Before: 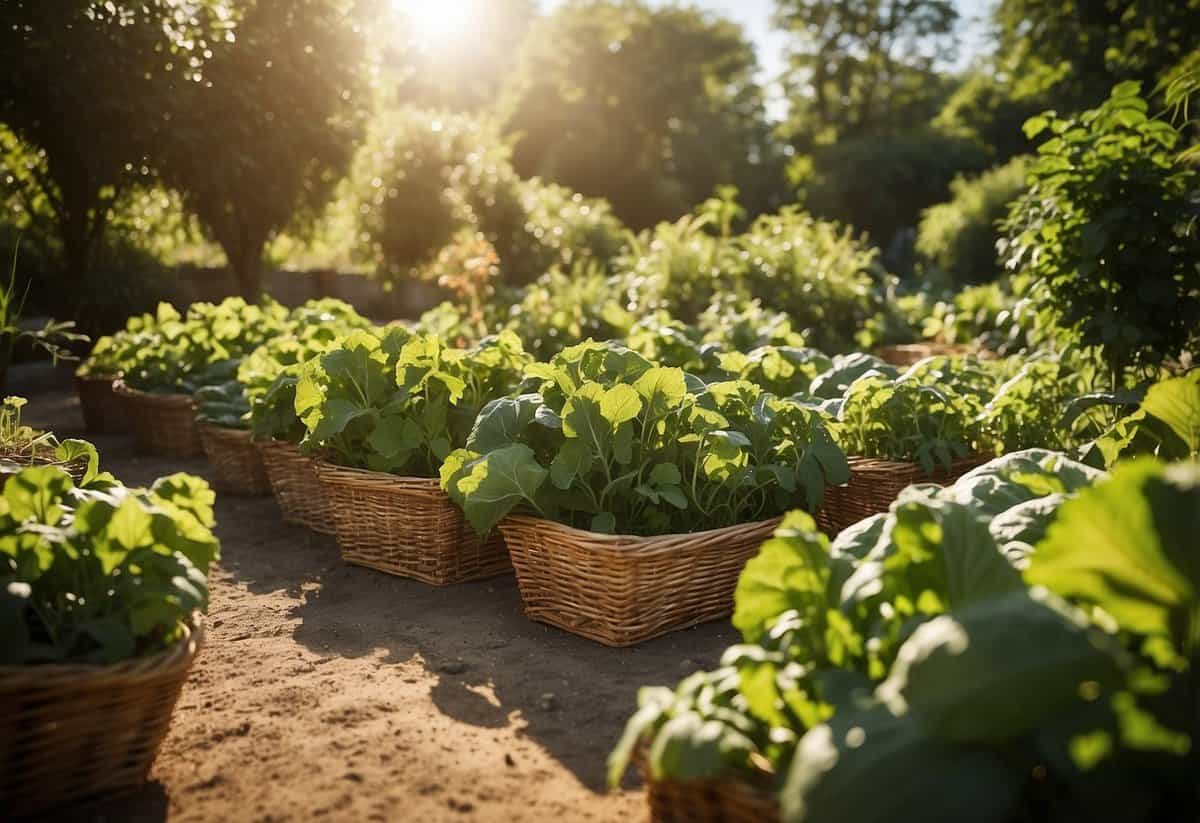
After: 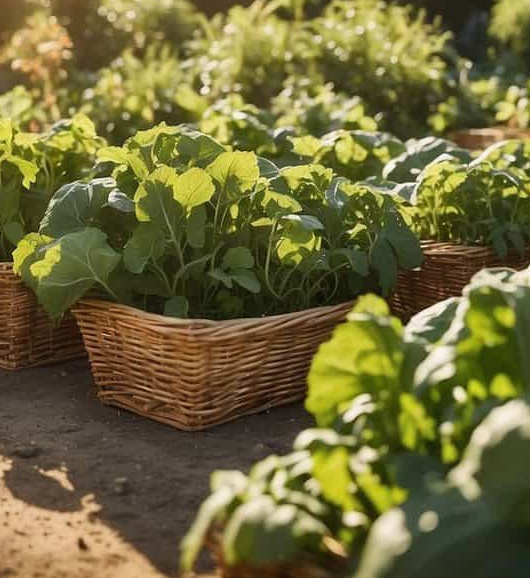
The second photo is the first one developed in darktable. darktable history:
crop: left 35.612%, top 26.289%, right 20.215%, bottom 3.397%
exposure: exposure -0.061 EV, compensate highlight preservation false
shadows and highlights: low approximation 0.01, soften with gaussian
